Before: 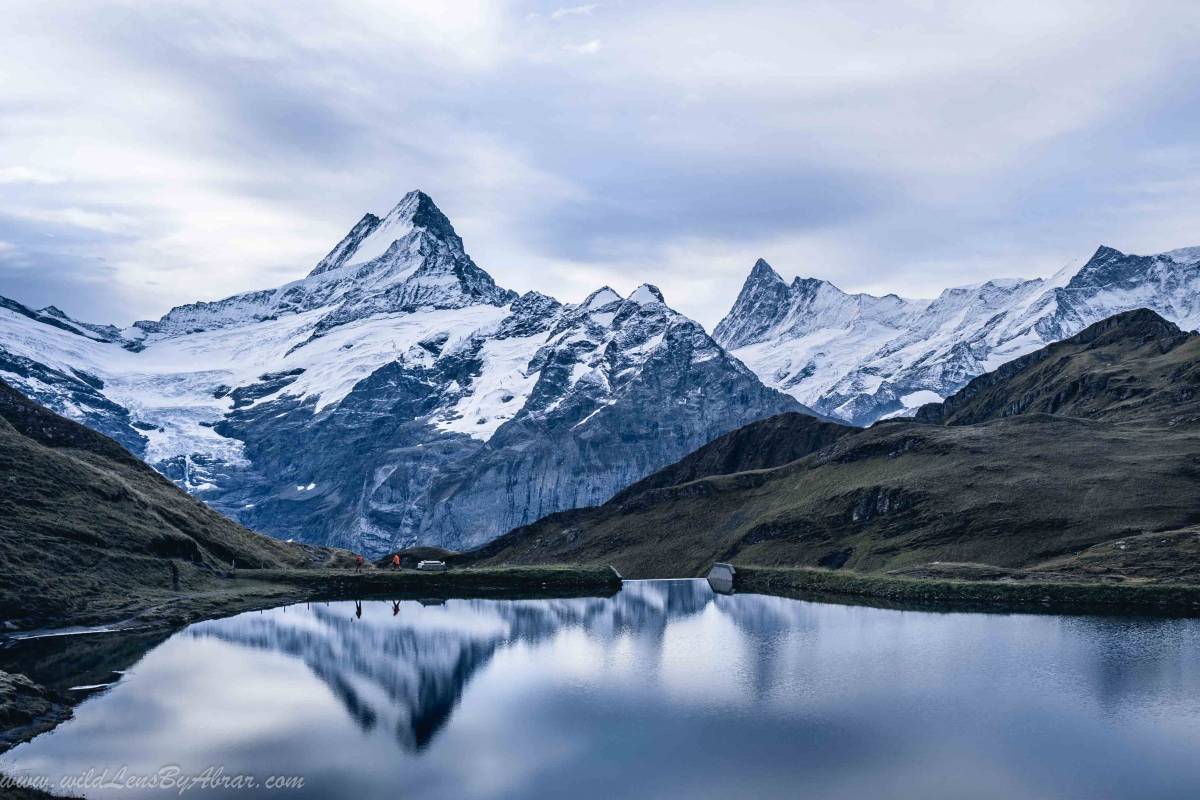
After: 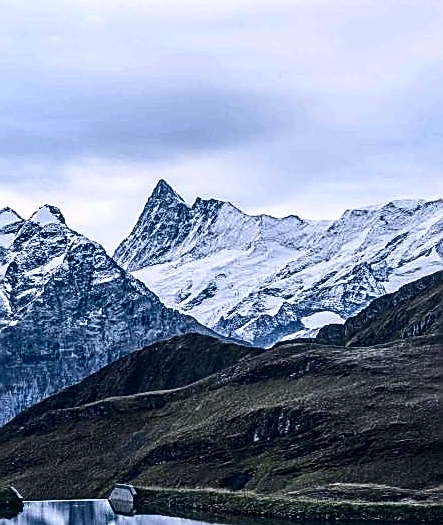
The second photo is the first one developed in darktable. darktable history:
contrast brightness saturation: contrast 0.28
crop and rotate: left 49.936%, top 10.094%, right 13.136%, bottom 24.256%
white balance: red 1.009, blue 1.027
local contrast: on, module defaults
shadows and highlights: shadows 10, white point adjustment 1, highlights -40
exposure: black level correction -0.001, exposure 0.08 EV, compensate highlight preservation false
sharpen: radius 1.685, amount 1.294
